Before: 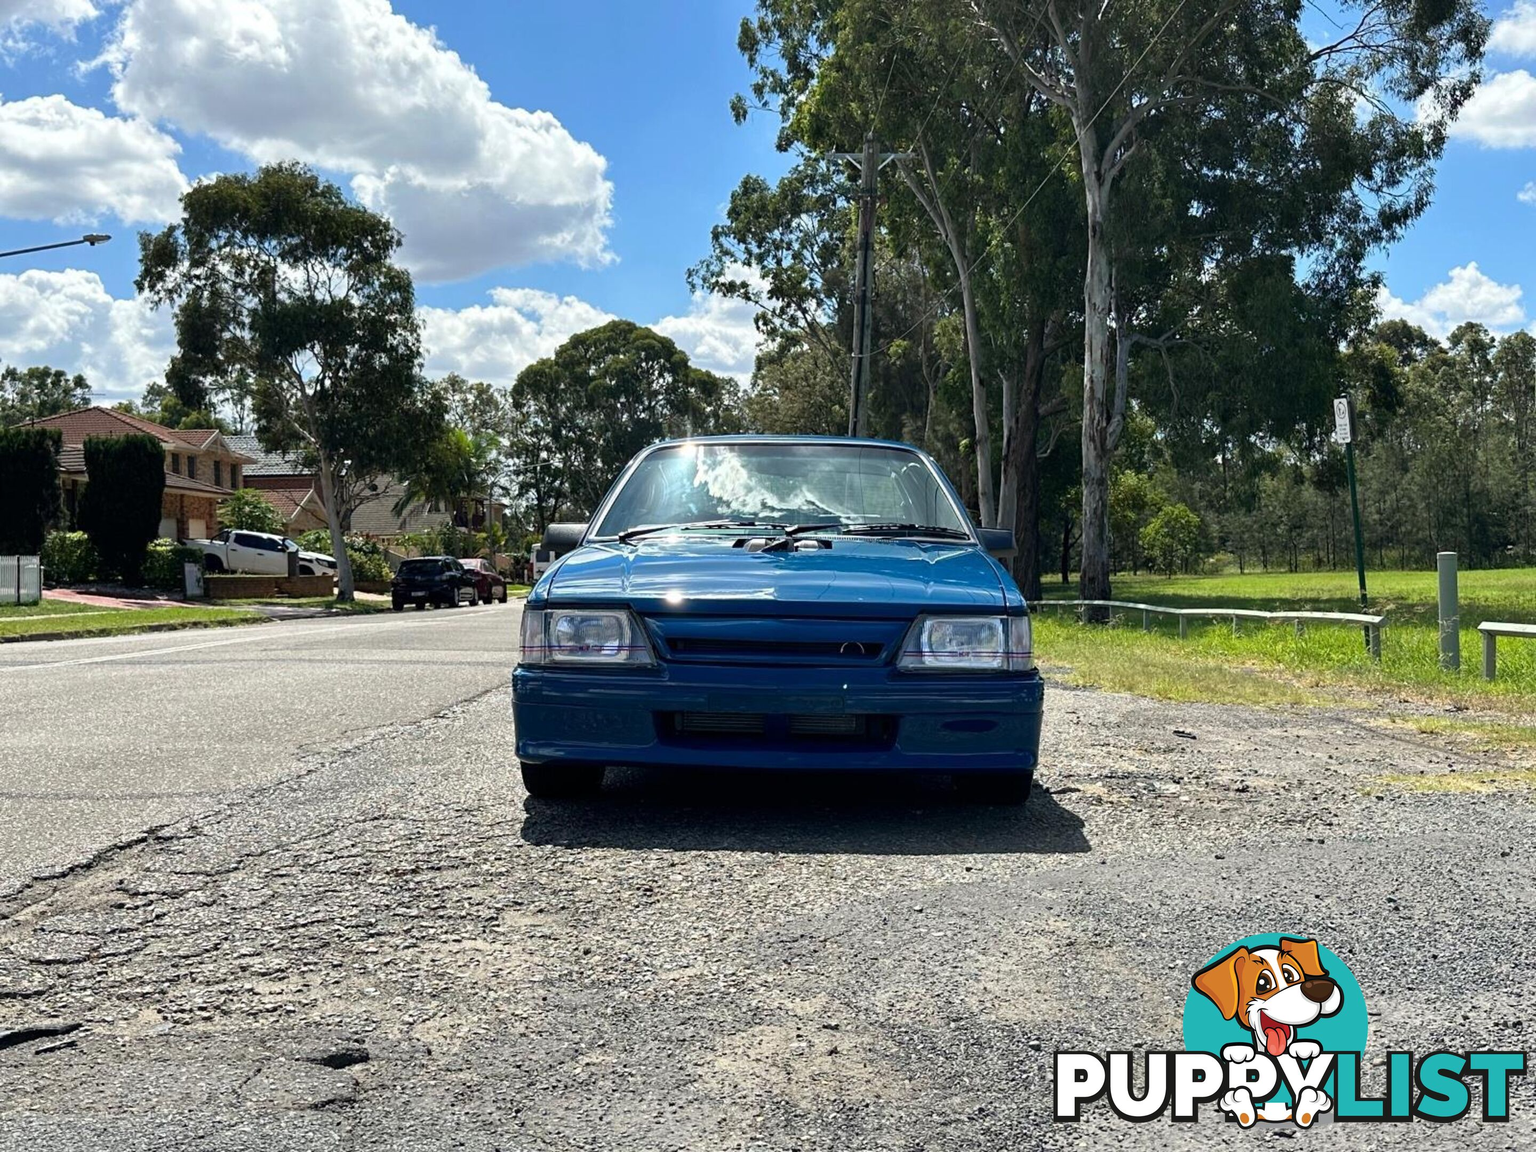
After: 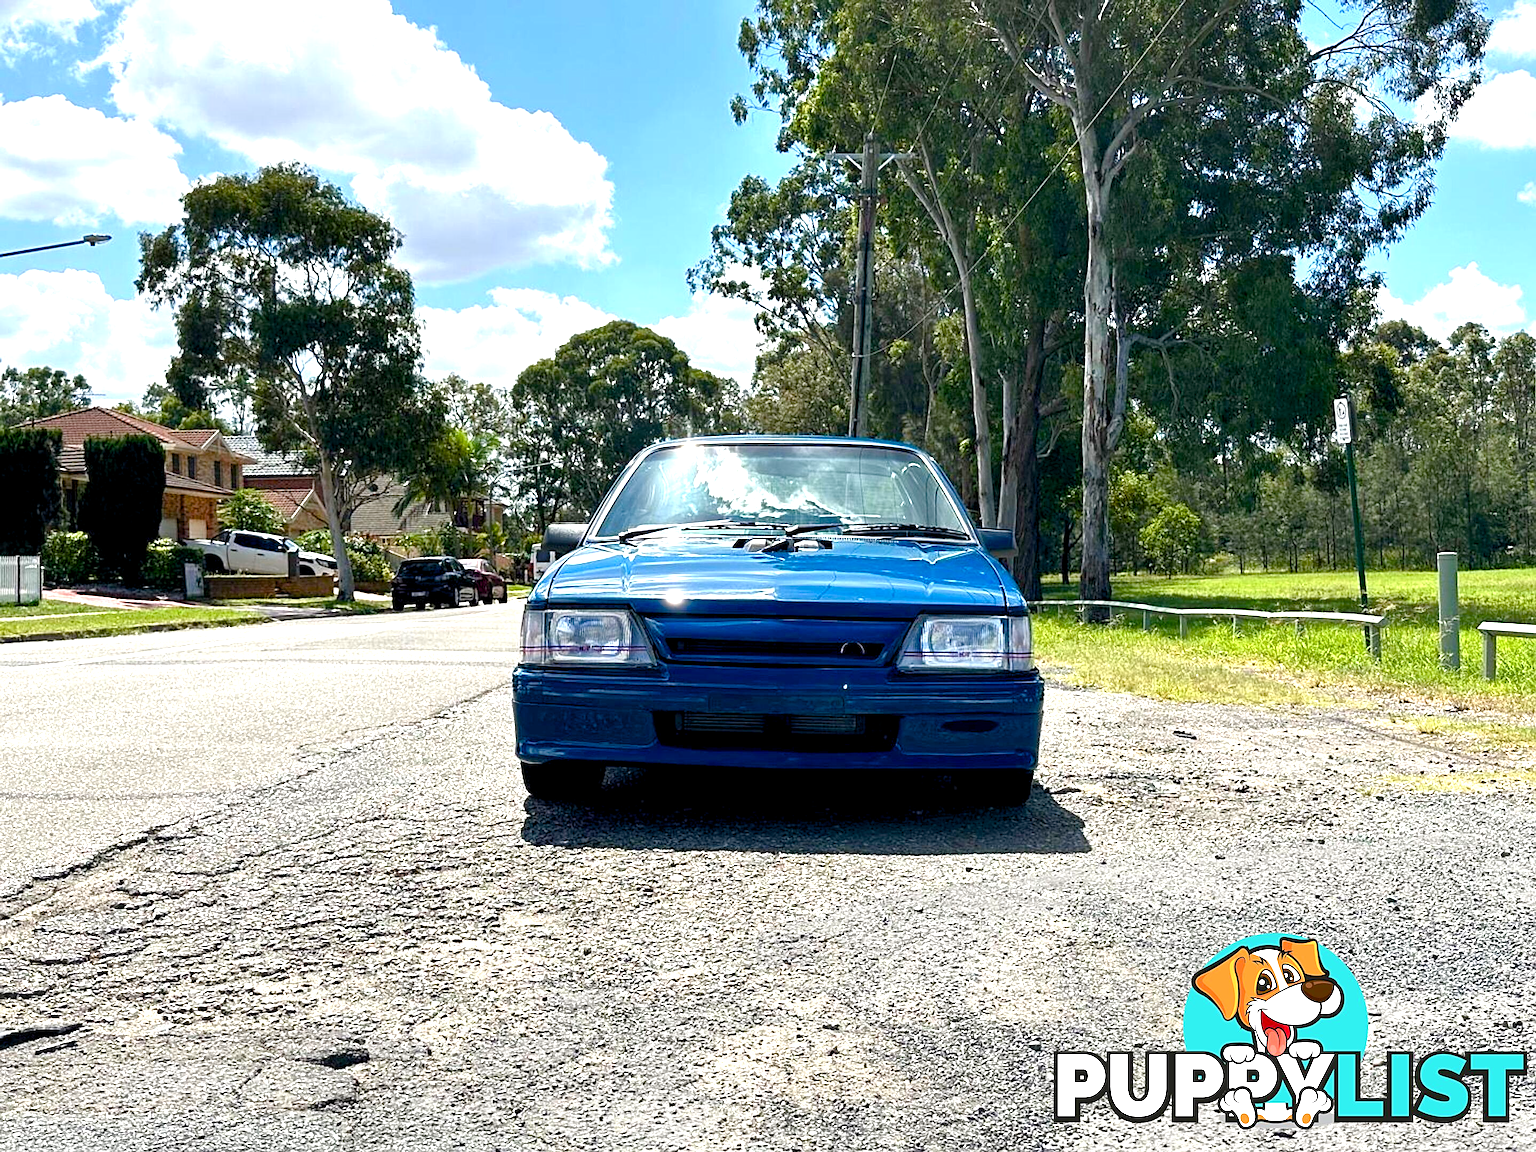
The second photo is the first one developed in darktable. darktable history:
sharpen: on, module defaults
color balance rgb: highlights gain › chroma 0.198%, highlights gain › hue 332.58°, global offset › luminance -0.352%, perceptual saturation grading › global saturation 20%, perceptual saturation grading › highlights -25.556%, perceptual saturation grading › shadows 50.026%, global vibrance 9.521%
exposure: exposure 0.913 EV, compensate exposure bias true, compensate highlight preservation false
color correction: highlights a* -0.294, highlights b* -0.128
